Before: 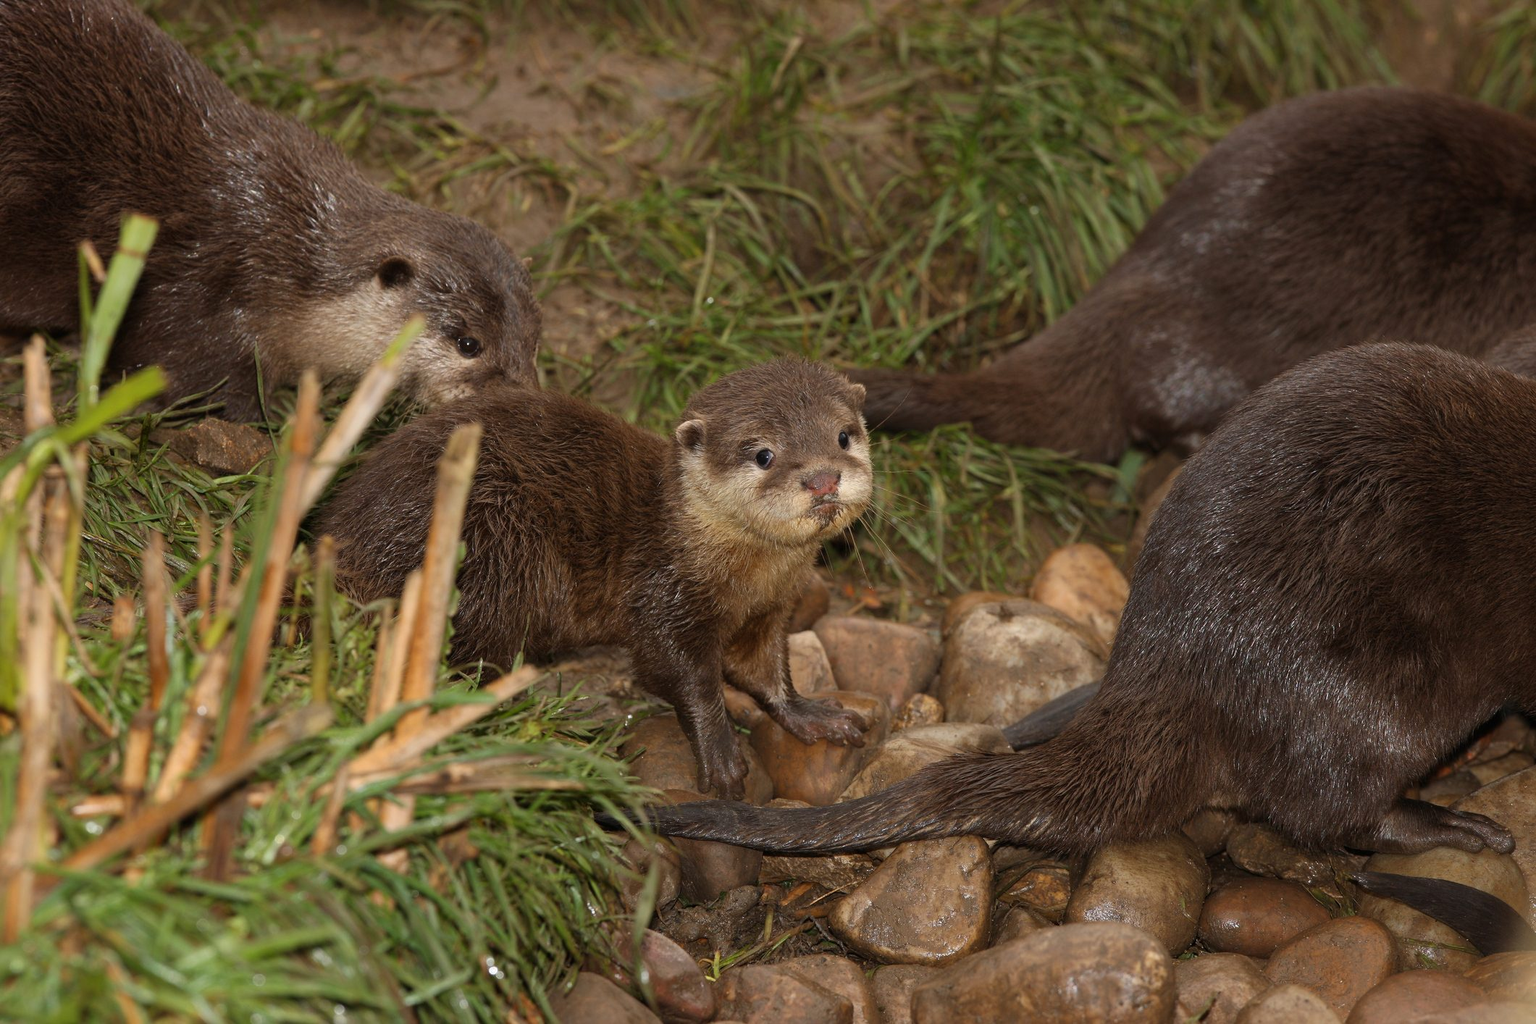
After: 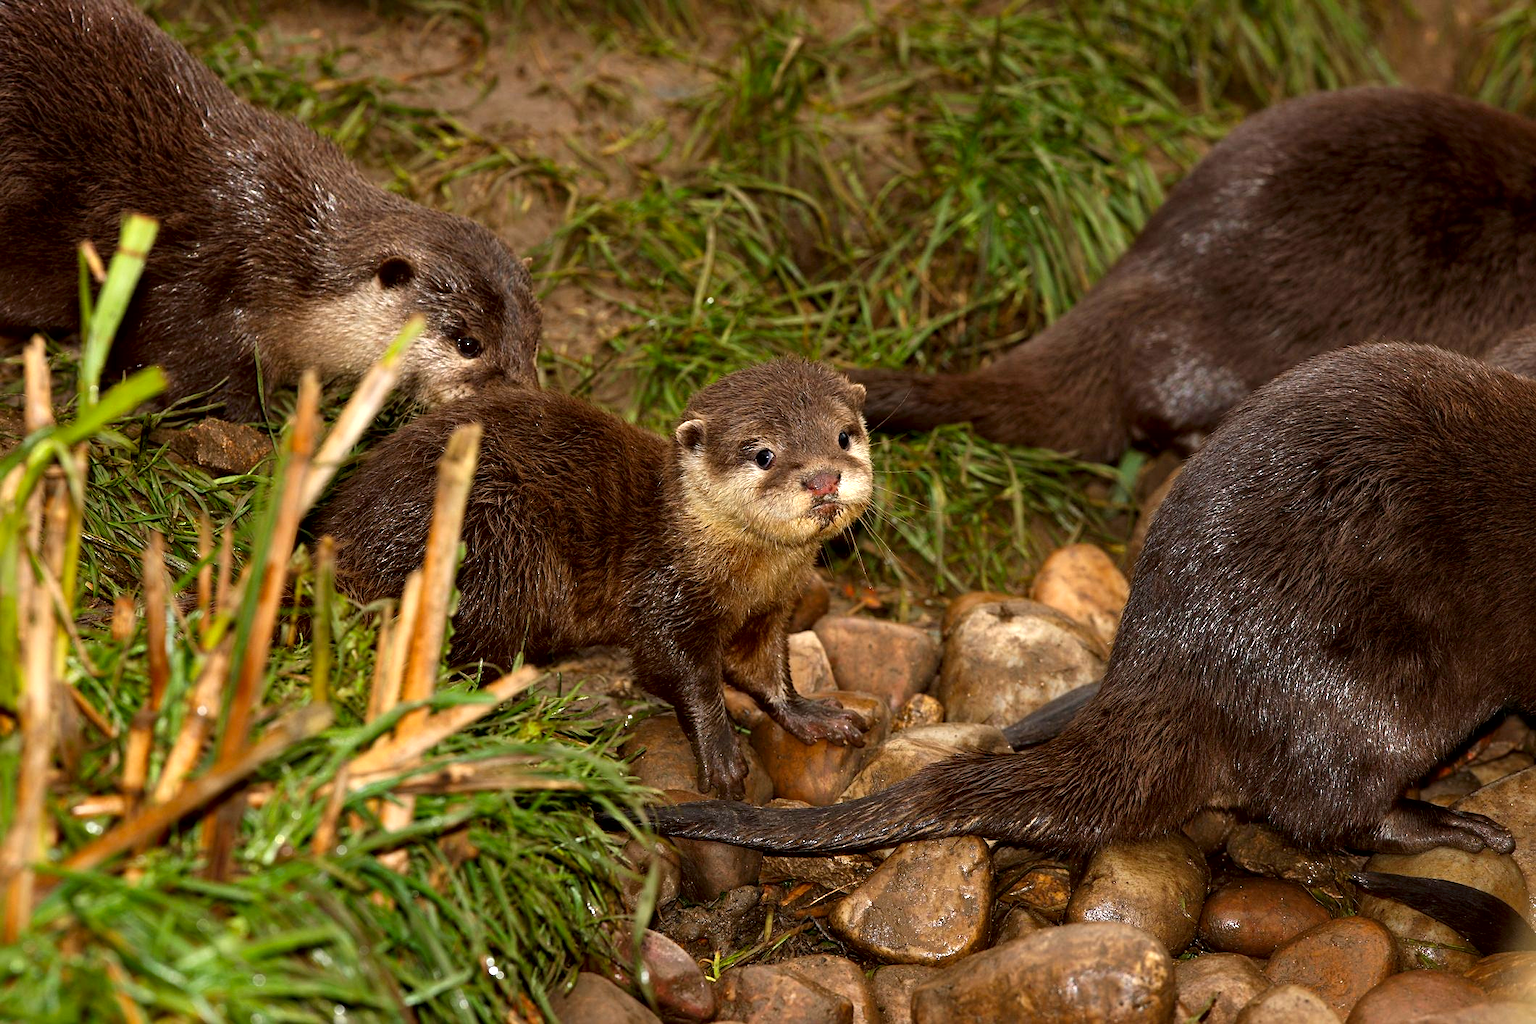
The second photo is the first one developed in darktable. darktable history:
contrast brightness saturation: saturation 0.506
sharpen: amount 0.218
contrast equalizer: y [[0.601, 0.6, 0.598, 0.598, 0.6, 0.601], [0.5 ×6], [0.5 ×6], [0 ×6], [0 ×6]]
